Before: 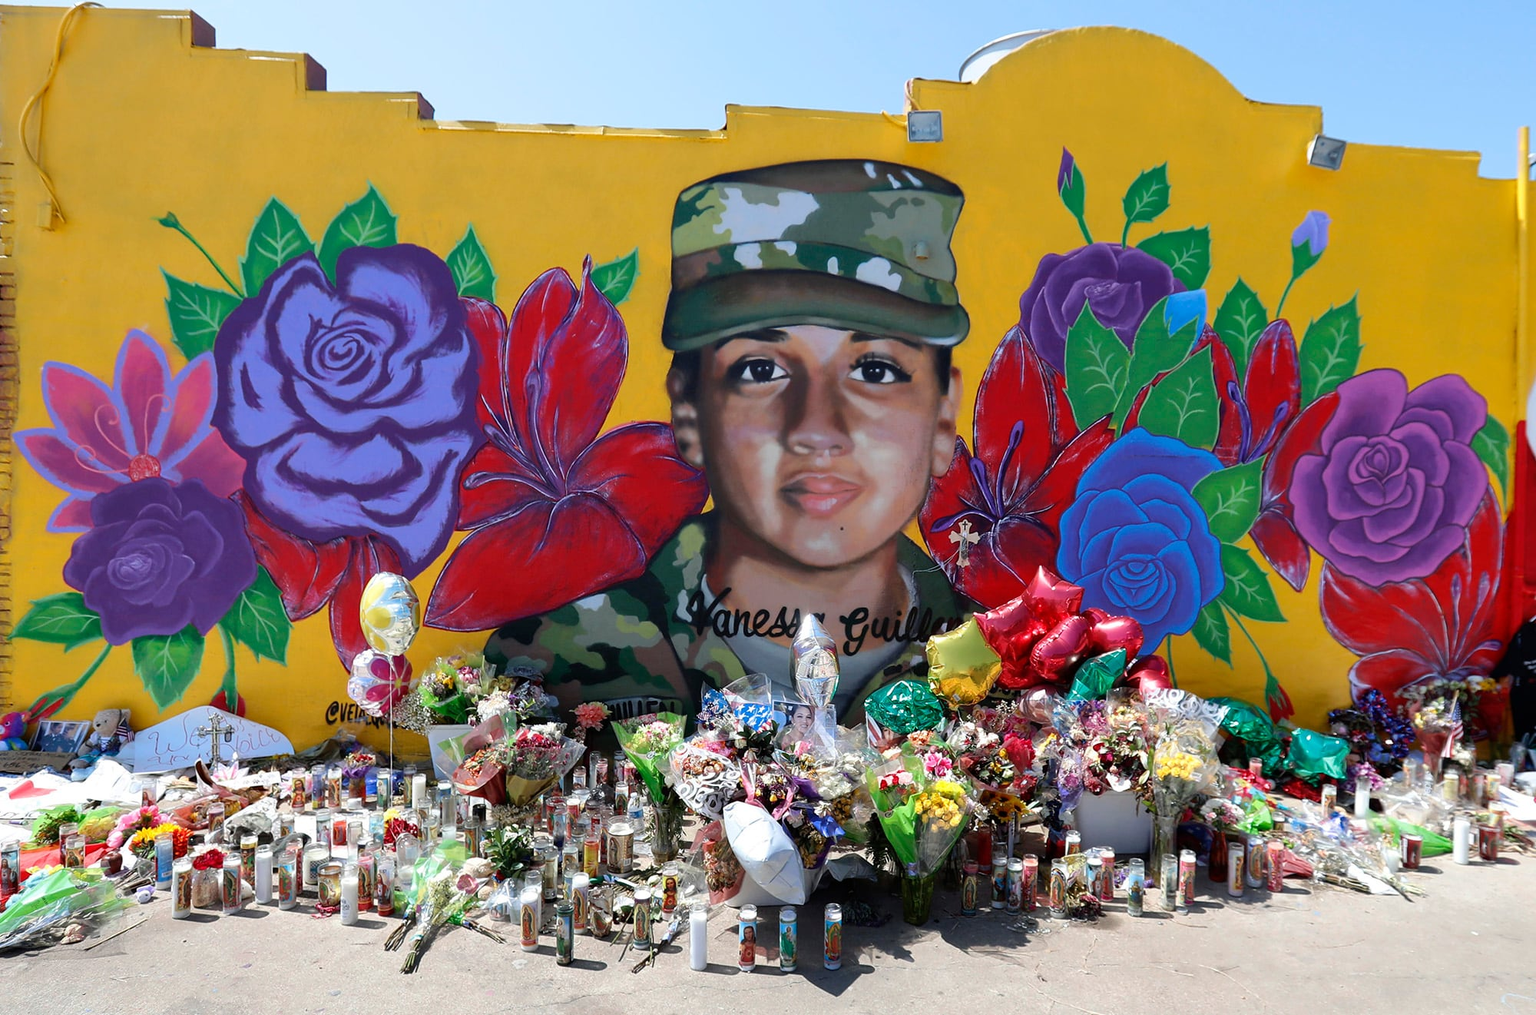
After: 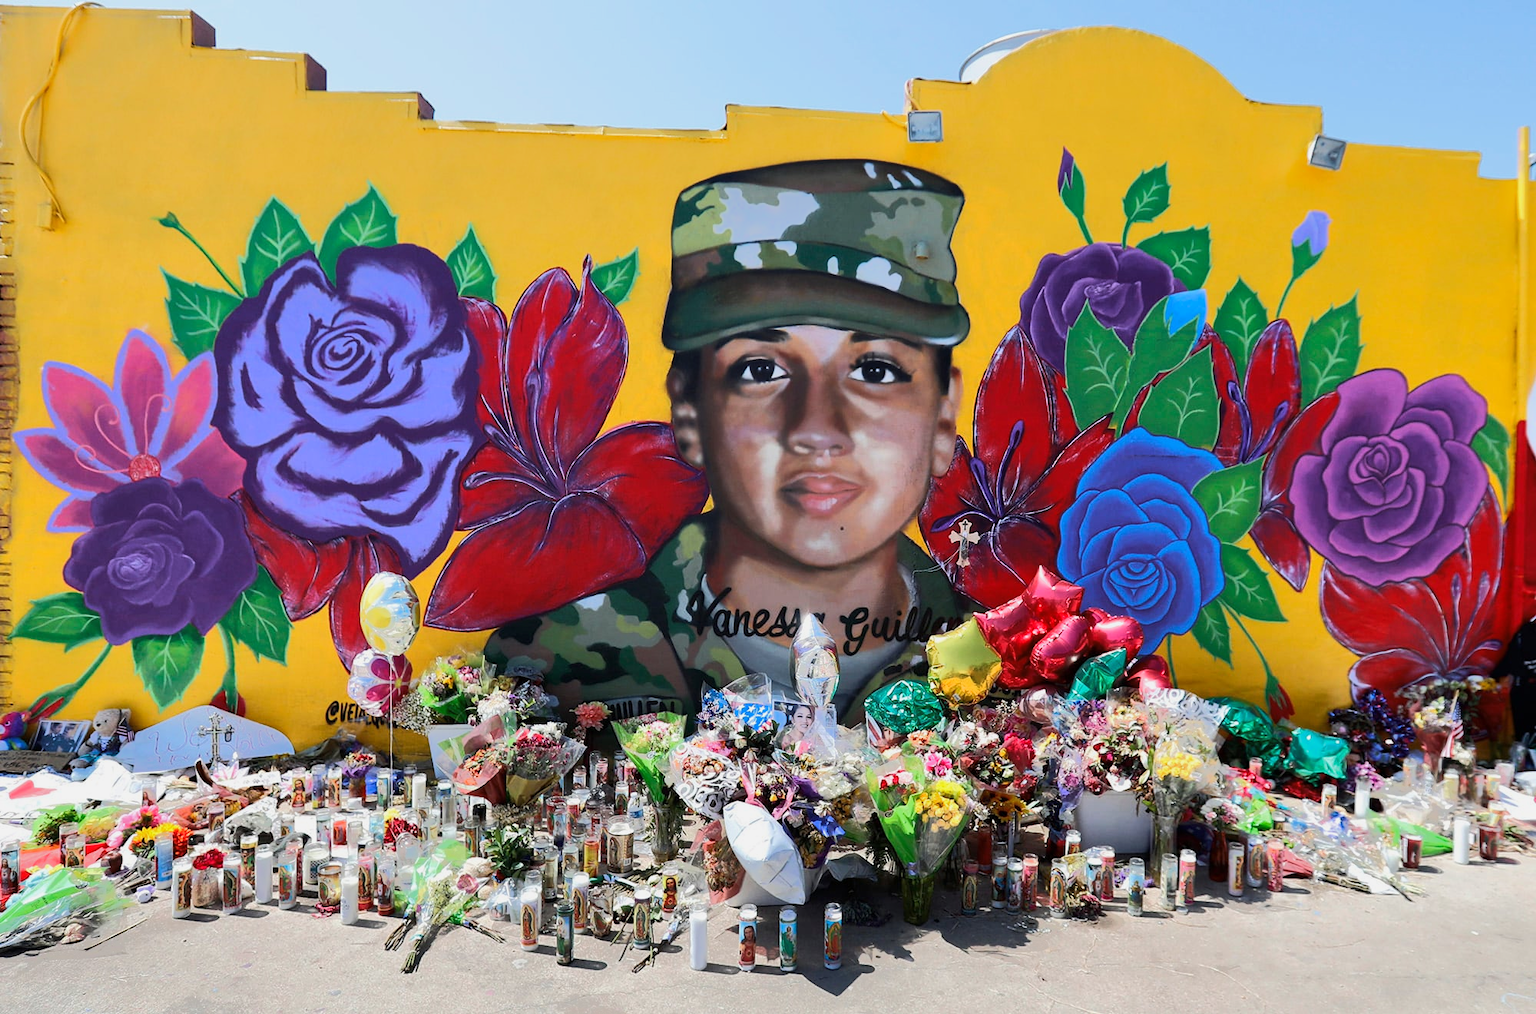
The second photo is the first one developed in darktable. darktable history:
exposure: exposure 0.29 EV, compensate highlight preservation false
tone equalizer: -7 EV -0.63 EV, -6 EV 1 EV, -5 EV -0.45 EV, -4 EV 0.43 EV, -3 EV 0.41 EV, -2 EV 0.15 EV, -1 EV -0.15 EV, +0 EV -0.39 EV, smoothing diameter 25%, edges refinement/feathering 10, preserve details guided filter
tone curve: curves: ch0 [(0, 0) (0.08, 0.056) (0.4, 0.4) (0.6, 0.612) (0.92, 0.924) (1, 1)], color space Lab, linked channels, preserve colors none
